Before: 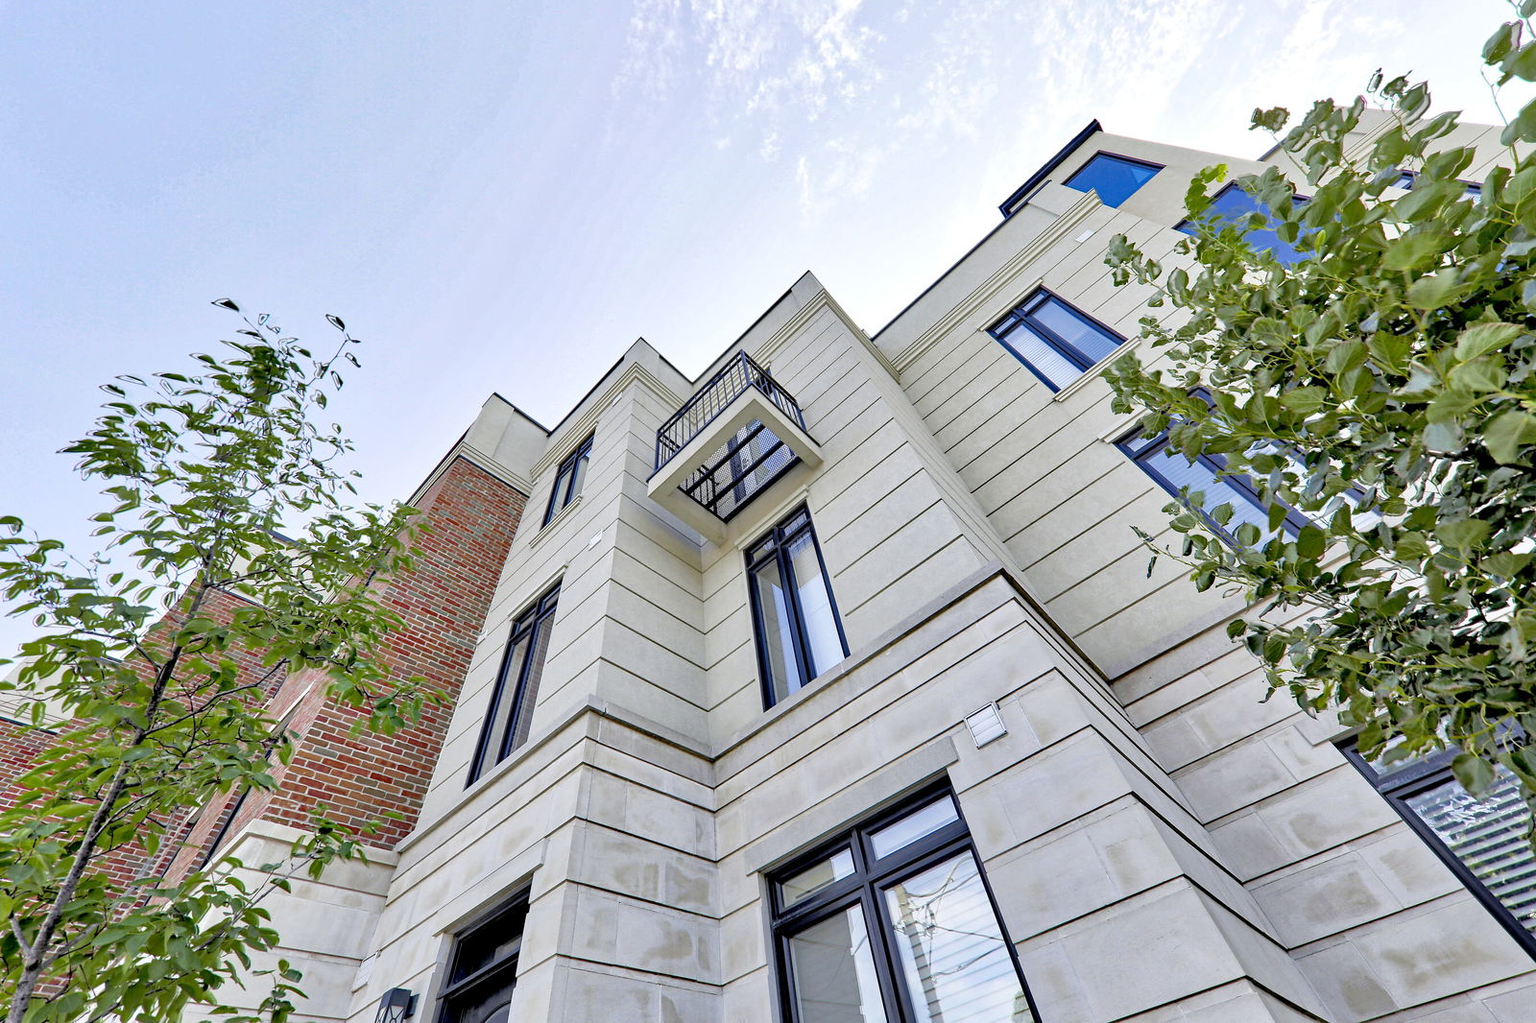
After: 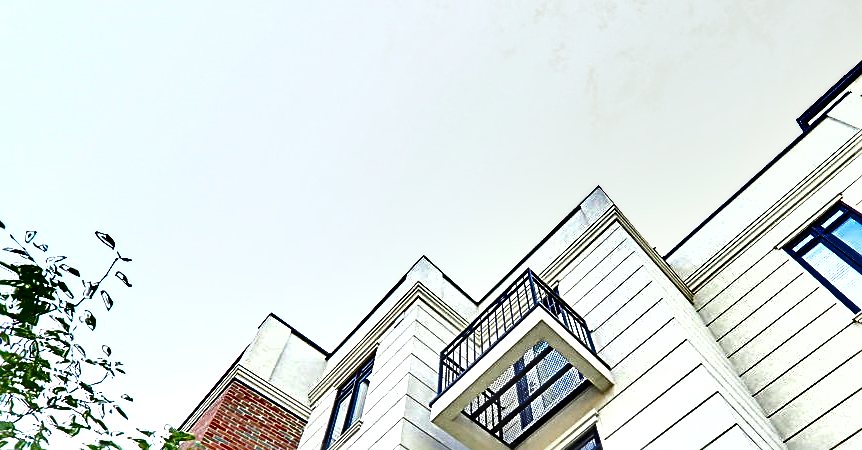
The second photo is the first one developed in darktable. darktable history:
sharpen: radius 2.676, amount 0.669
crop: left 15.306%, top 9.065%, right 30.789%, bottom 48.638%
exposure: black level correction 0.01, exposure 1 EV, compensate highlight preservation false
haze removal: strength -0.05
shadows and highlights: shadows 22.7, highlights -48.71, soften with gaussian
color correction: highlights a* -2.68, highlights b* 2.57
